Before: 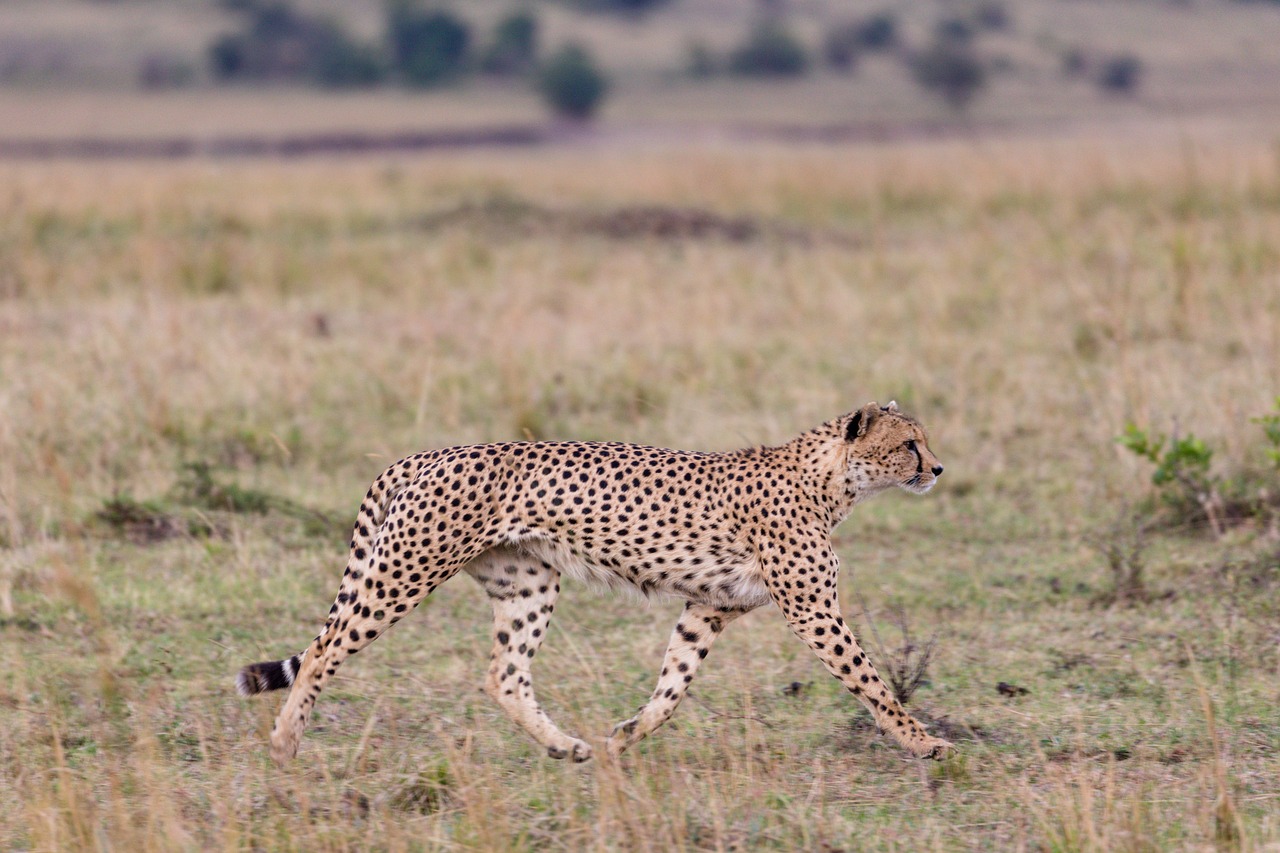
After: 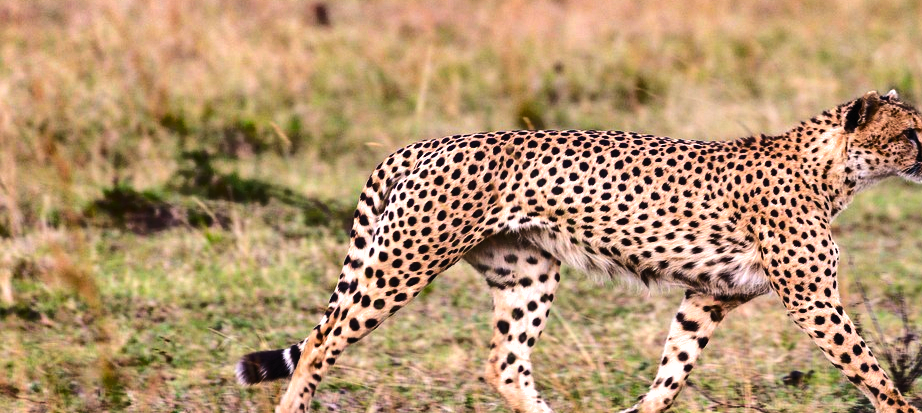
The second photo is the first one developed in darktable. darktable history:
tone equalizer: -8 EV -0.75 EV, -7 EV -0.7 EV, -6 EV -0.6 EV, -5 EV -0.4 EV, -3 EV 0.4 EV, -2 EV 0.6 EV, -1 EV 0.7 EV, +0 EV 0.75 EV, edges refinement/feathering 500, mask exposure compensation -1.57 EV, preserve details no
crop: top 36.498%, right 27.964%, bottom 14.995%
shadows and highlights: shadows 20.91, highlights -82.73, soften with gaussian
contrast brightness saturation: brightness 1
